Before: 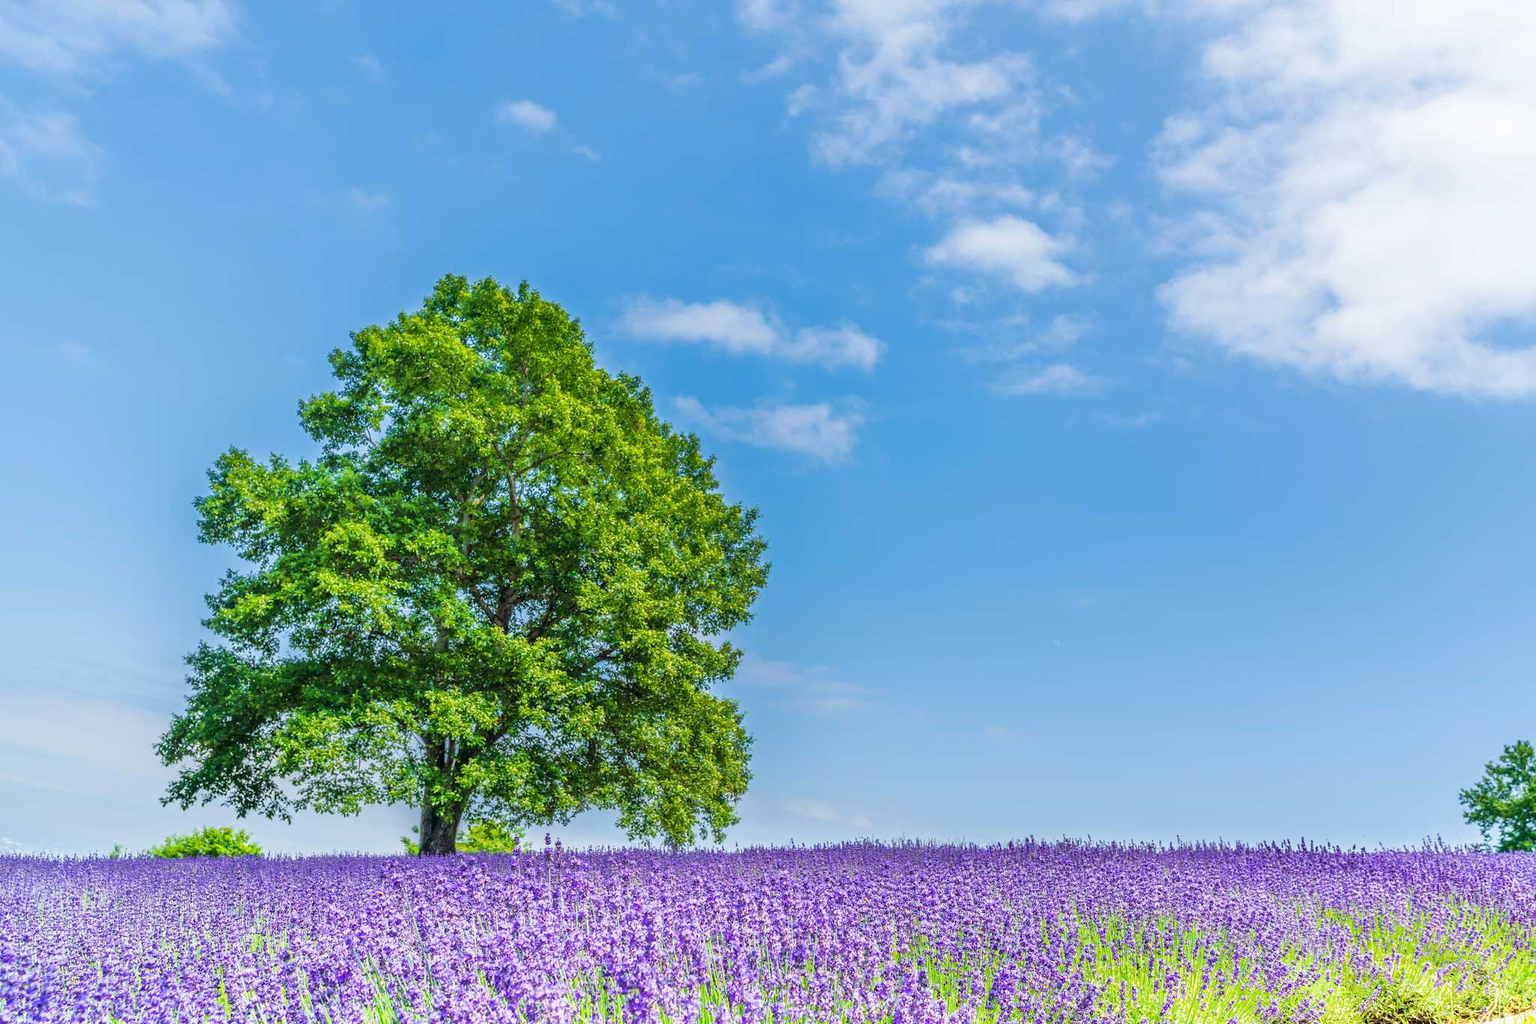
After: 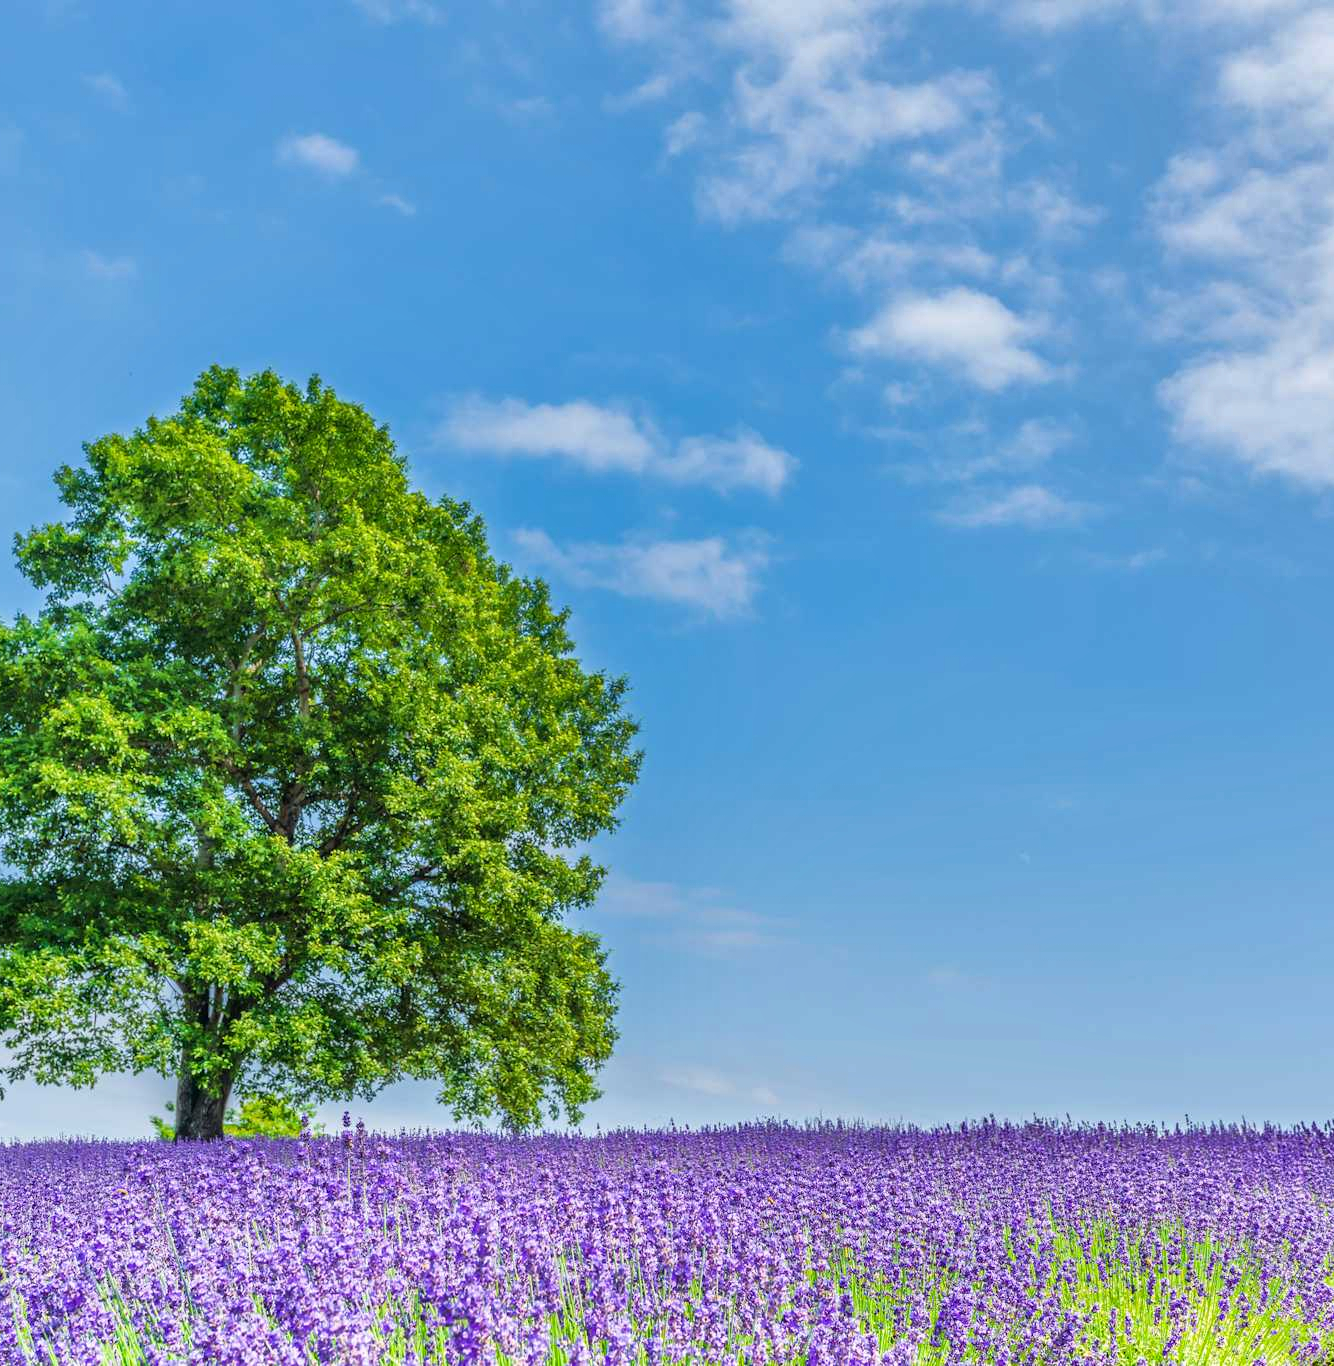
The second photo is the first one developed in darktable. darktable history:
shadows and highlights: white point adjustment 1.05, soften with gaussian
crop and rotate: left 18.759%, right 16.102%
tone equalizer: edges refinement/feathering 500, mask exposure compensation -1.57 EV, preserve details no
